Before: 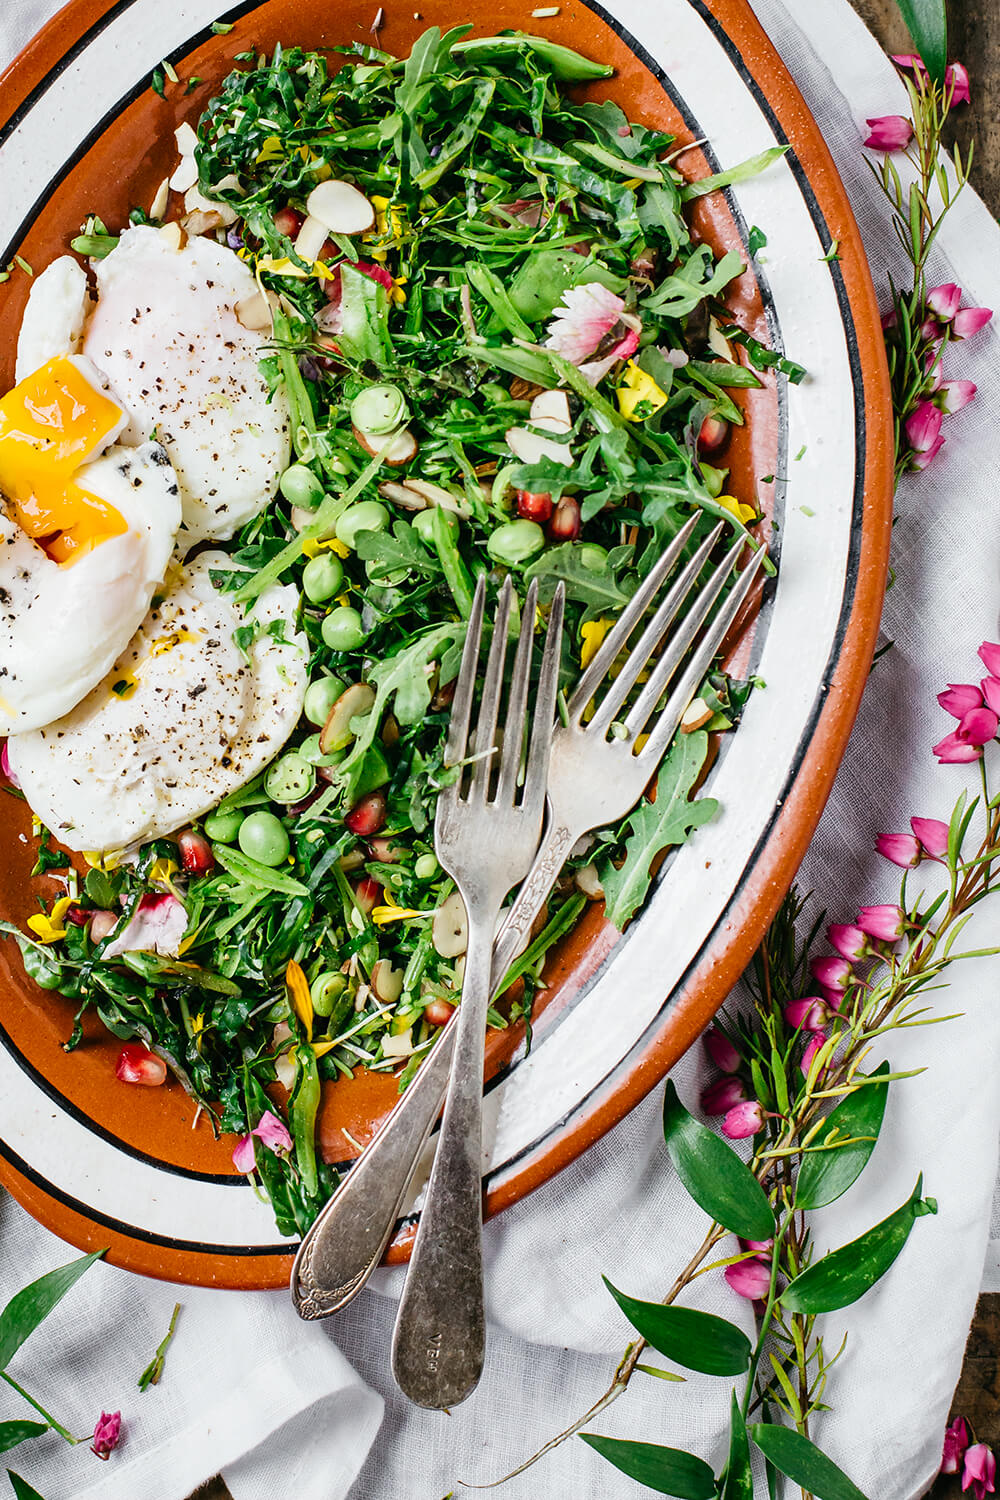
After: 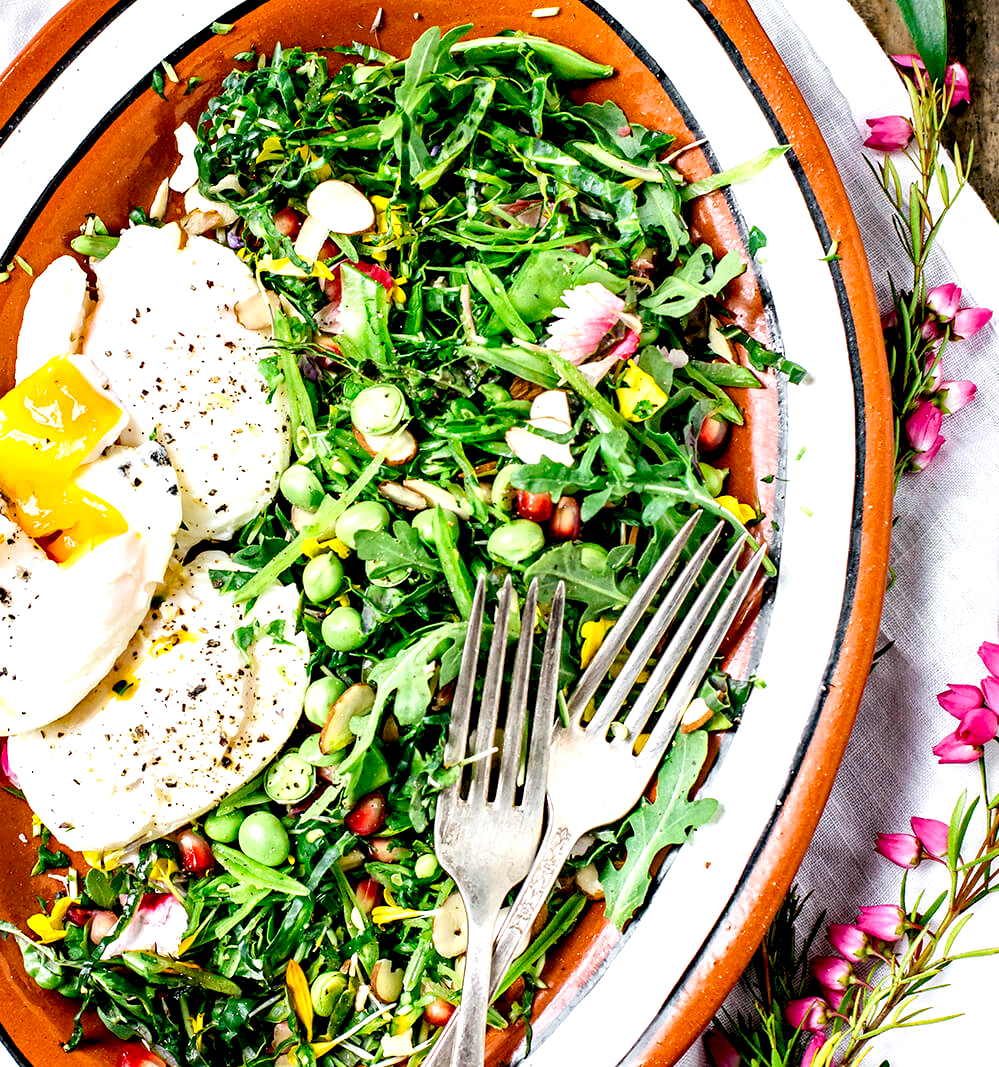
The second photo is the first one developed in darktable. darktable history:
tone equalizer: on, module defaults
haze removal: adaptive false
exposure: black level correction 0.011, exposure 0.69 EV, compensate highlight preservation false
crop: right 0%, bottom 28.851%
